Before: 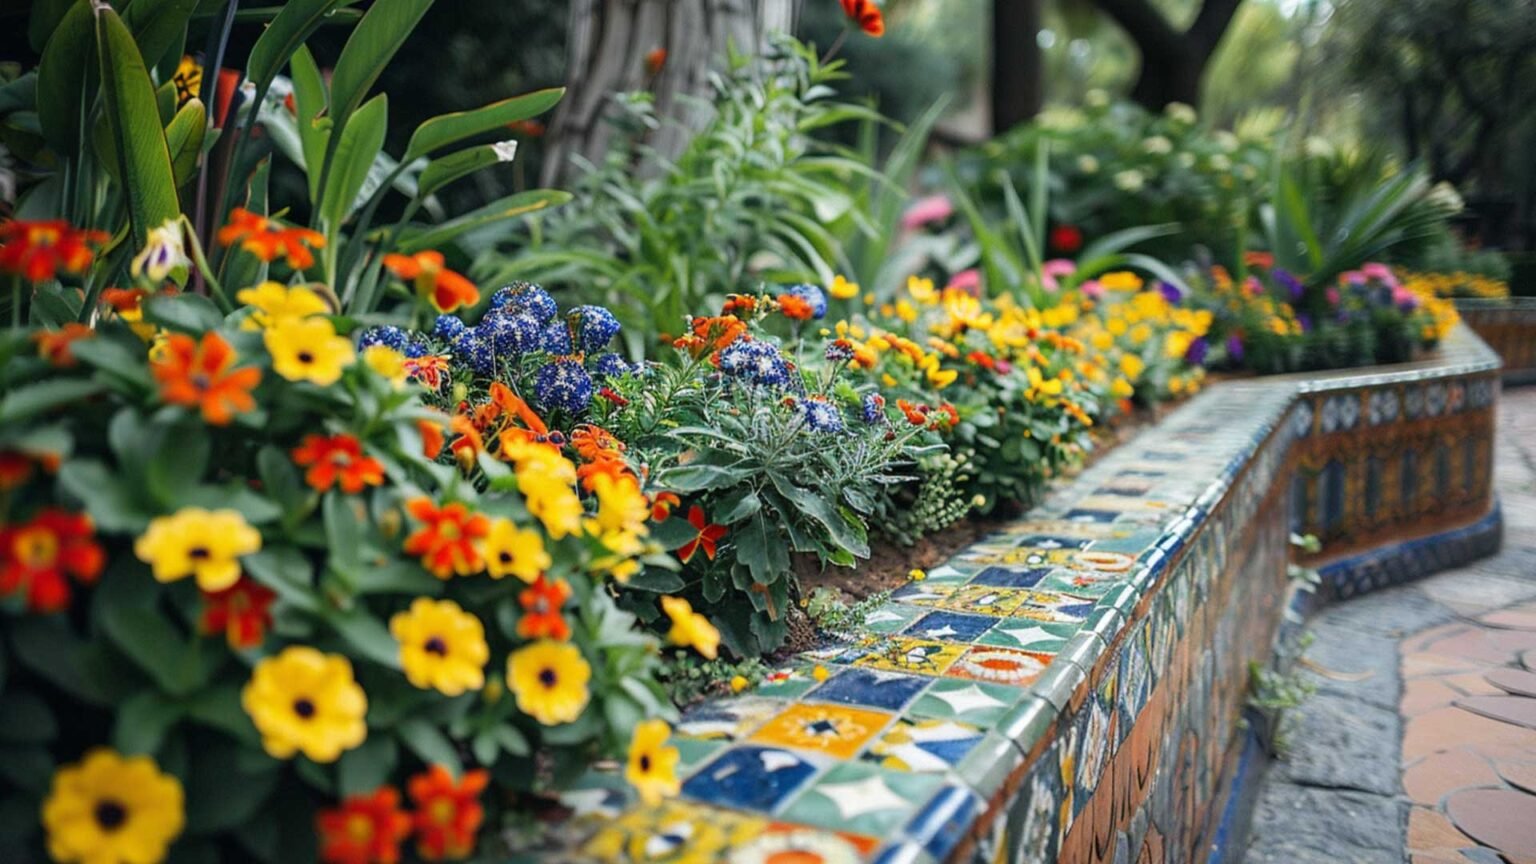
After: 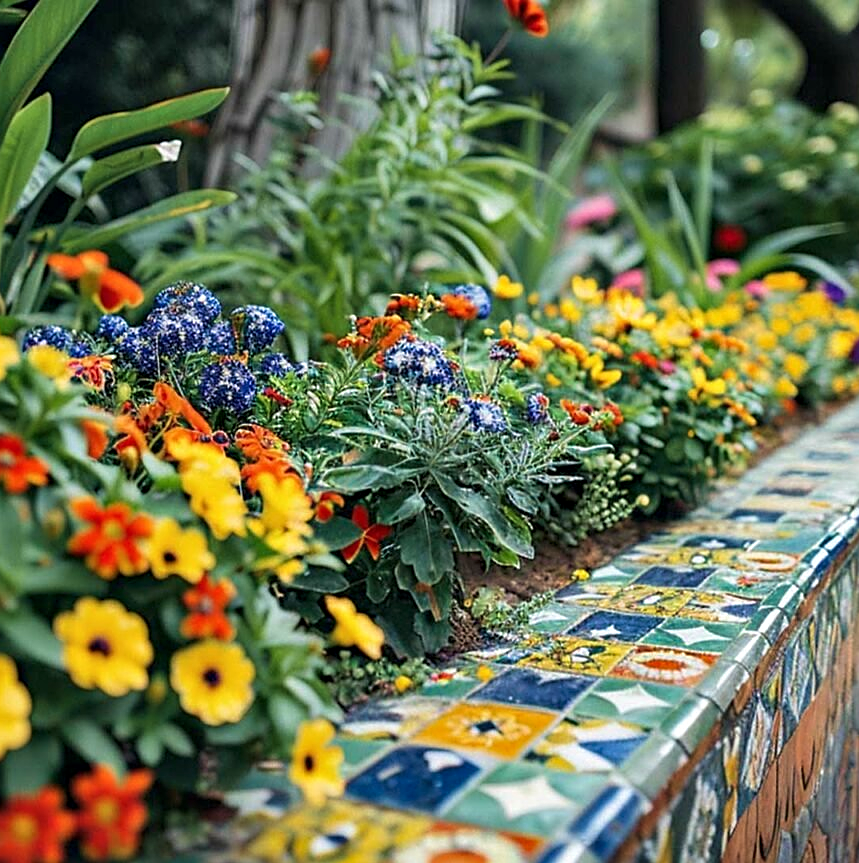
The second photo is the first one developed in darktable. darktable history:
contrast equalizer: octaves 7, y [[0.524 ×6], [0.512 ×6], [0.379 ×6], [0 ×6], [0 ×6]]
exposure: exposure -0.071 EV, compensate exposure bias true, compensate highlight preservation false
crop: left 21.932%, right 22.088%, bottom 0.008%
sharpen: amount 0.492
velvia: on, module defaults
shadows and highlights: low approximation 0.01, soften with gaussian
